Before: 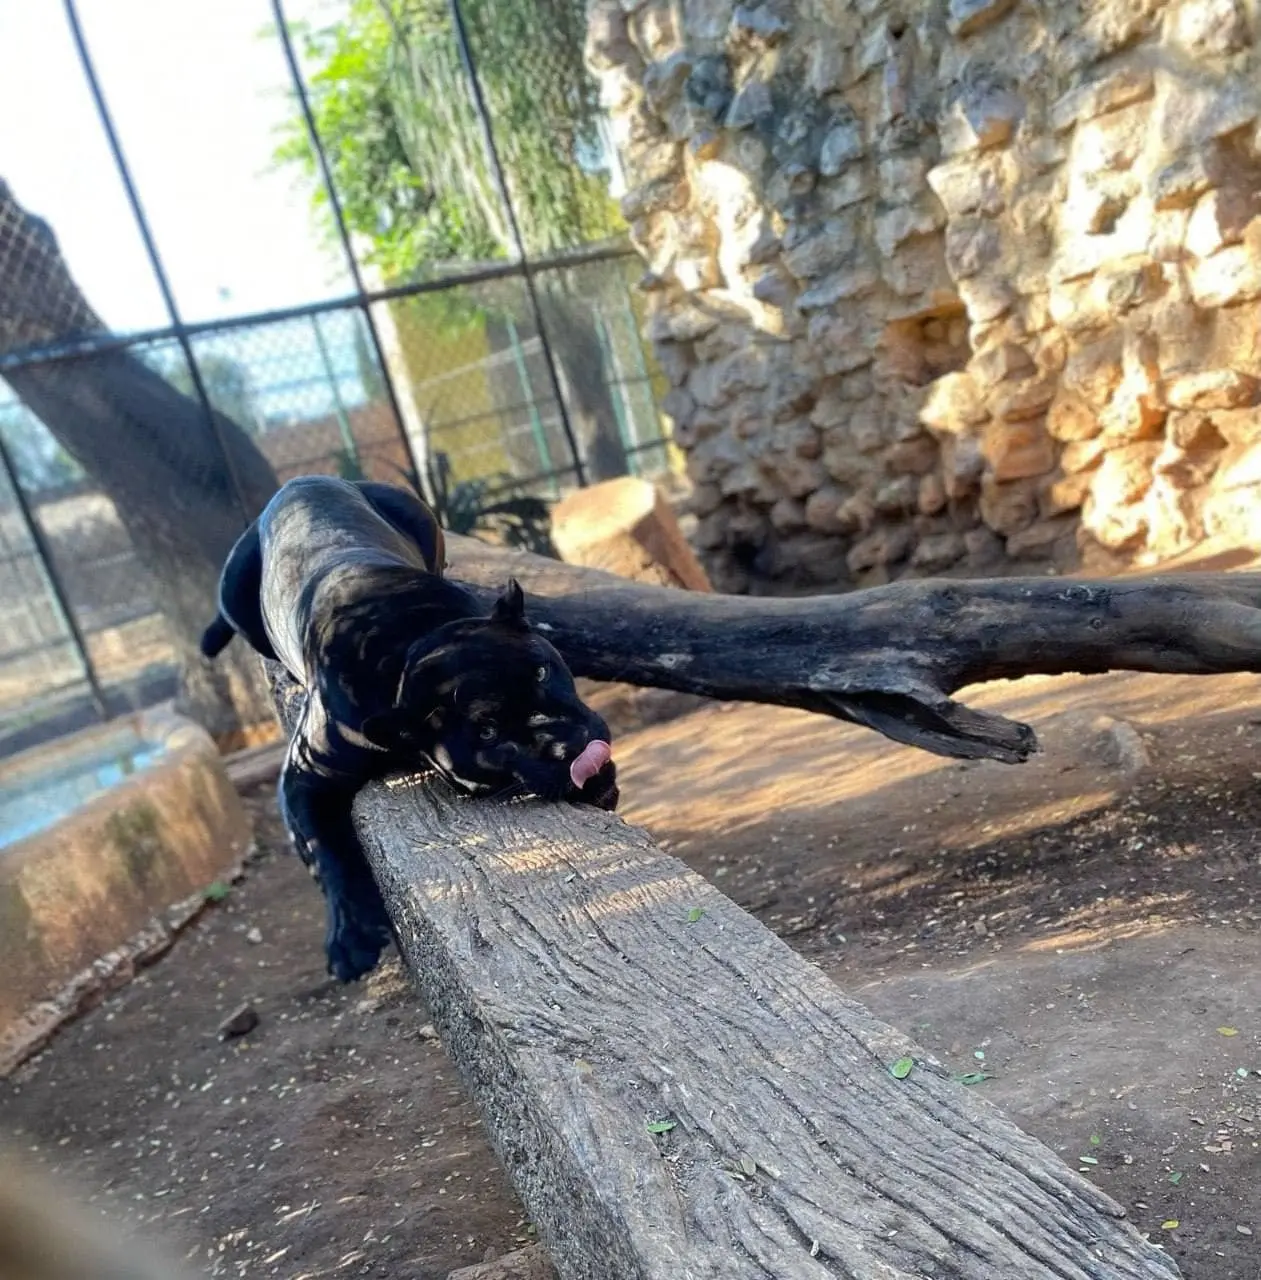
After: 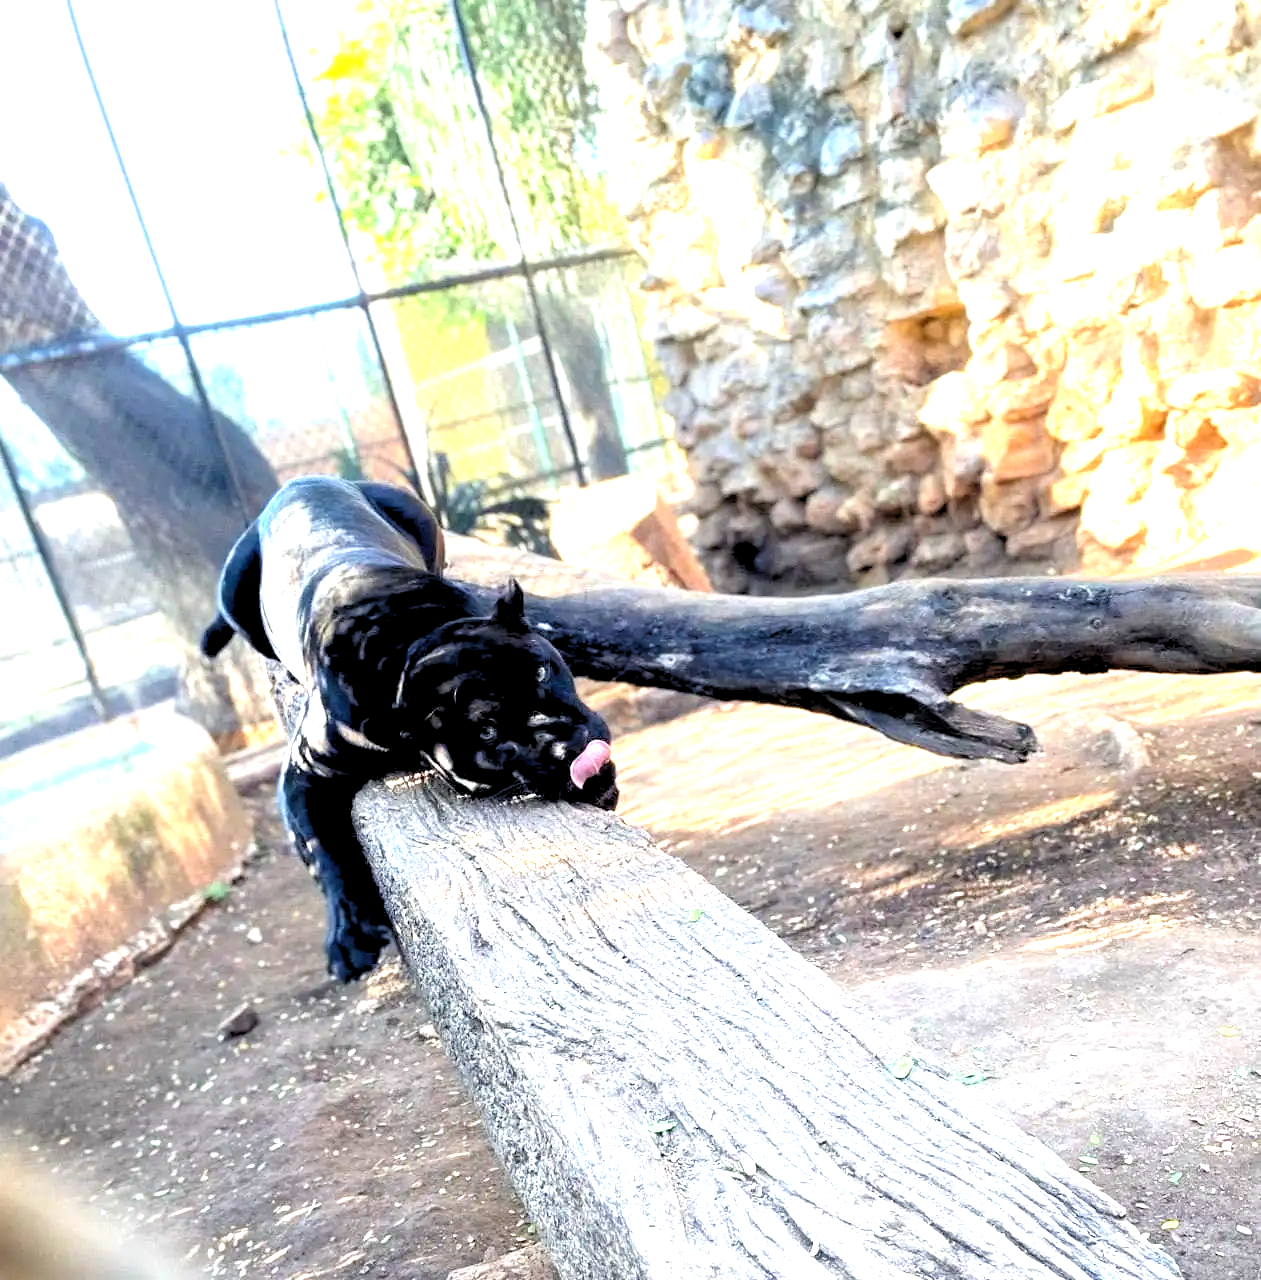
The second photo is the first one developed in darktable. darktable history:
exposure: black level correction 0, exposure 1.6 EV, compensate exposure bias true, compensate highlight preservation false
rgb levels: levels [[0.013, 0.434, 0.89], [0, 0.5, 1], [0, 0.5, 1]]
white balance: emerald 1
